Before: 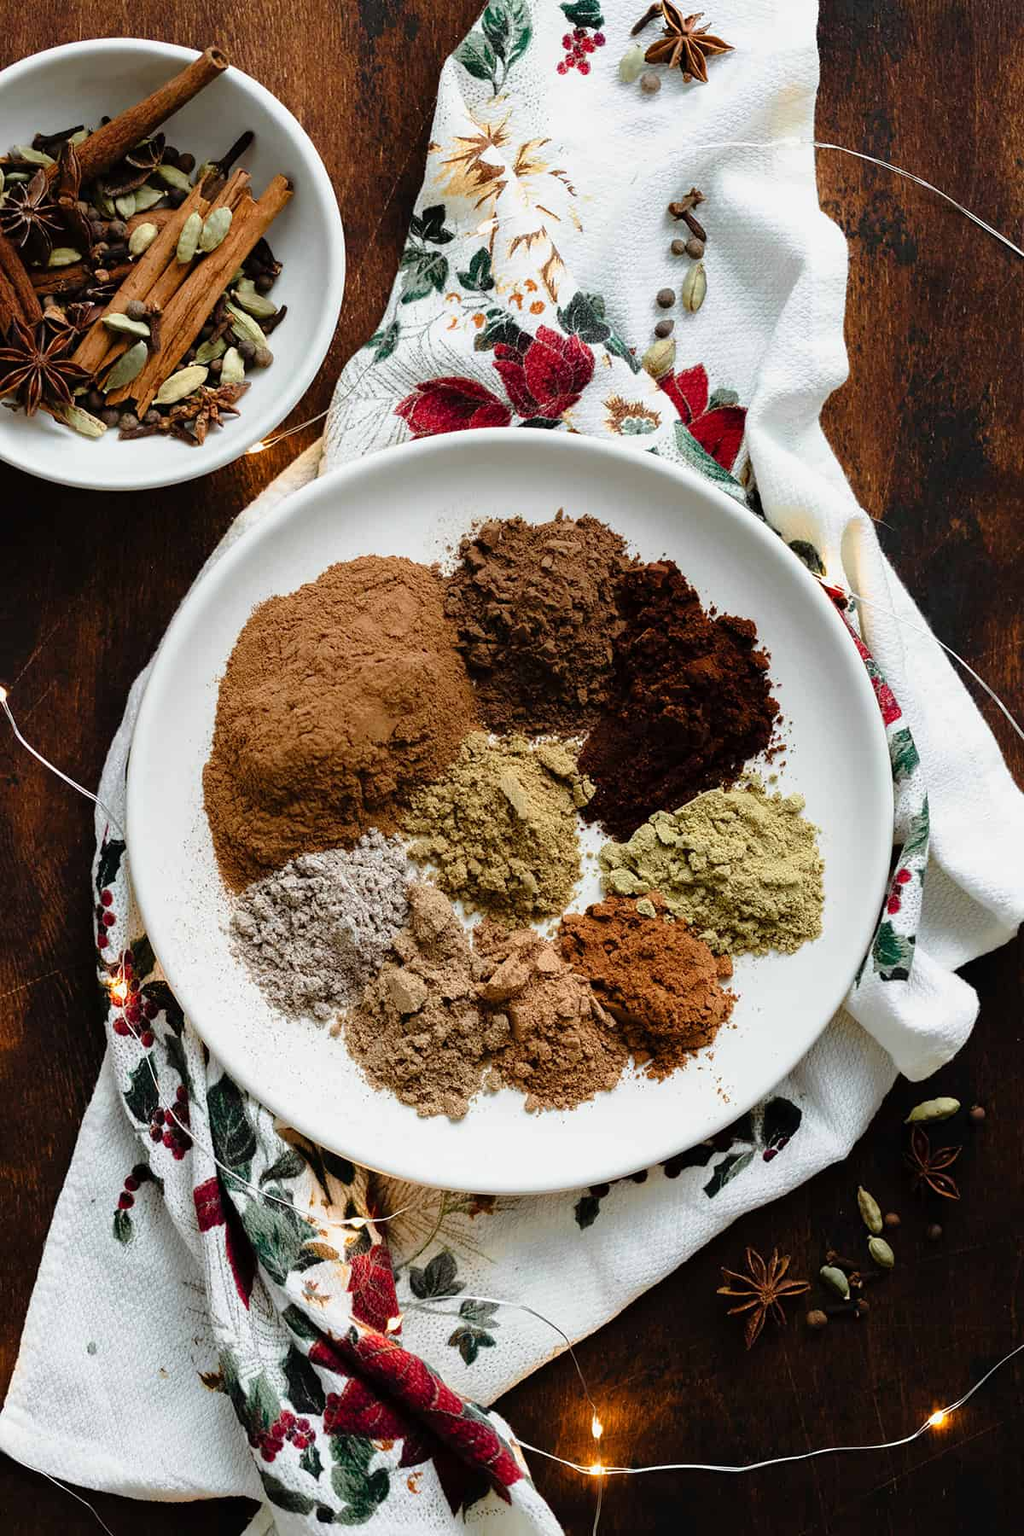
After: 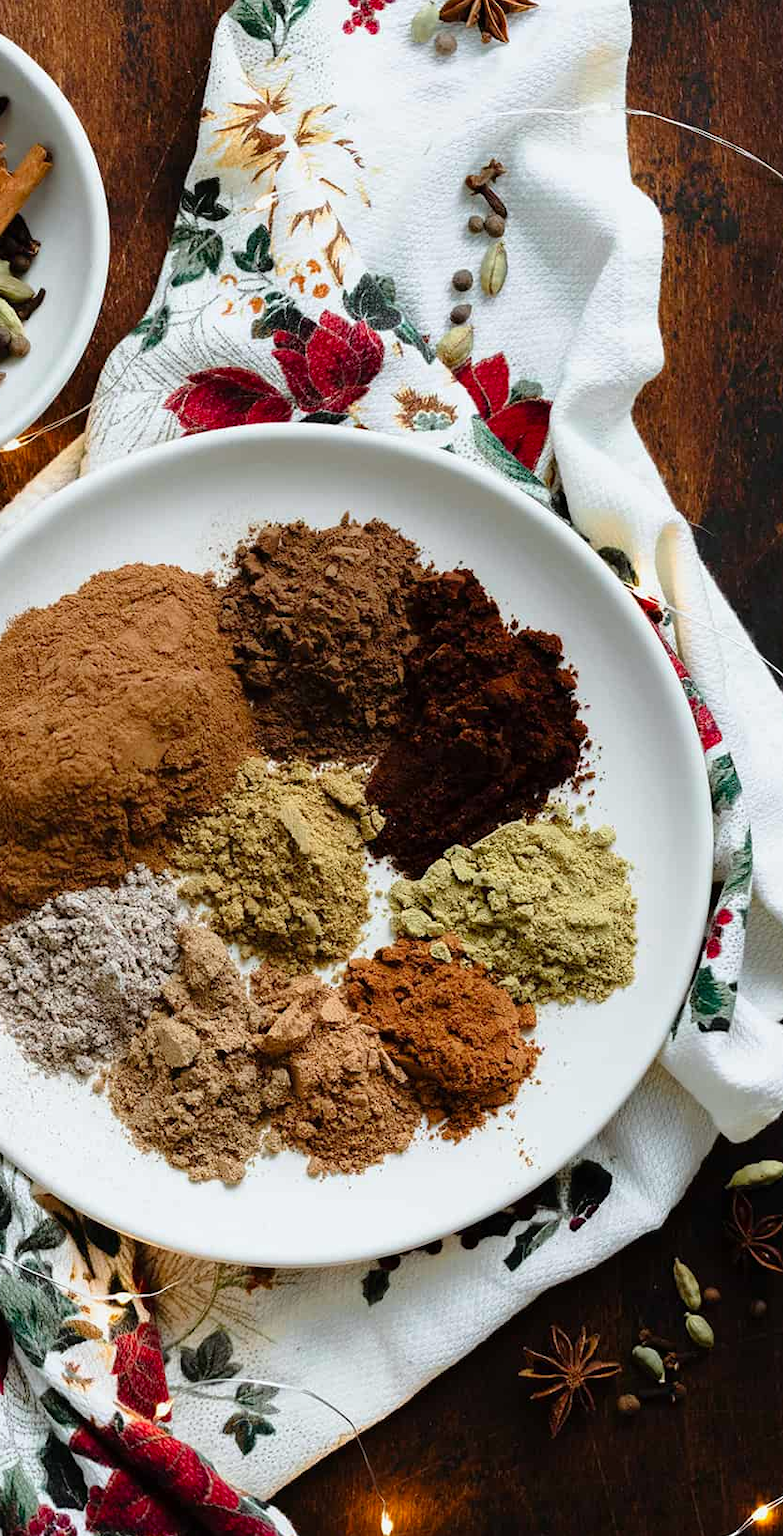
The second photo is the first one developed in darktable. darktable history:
crop and rotate: left 24.034%, top 2.838%, right 6.406%, bottom 6.299%
white balance: red 0.986, blue 1.01
contrast brightness saturation: saturation 0.1
